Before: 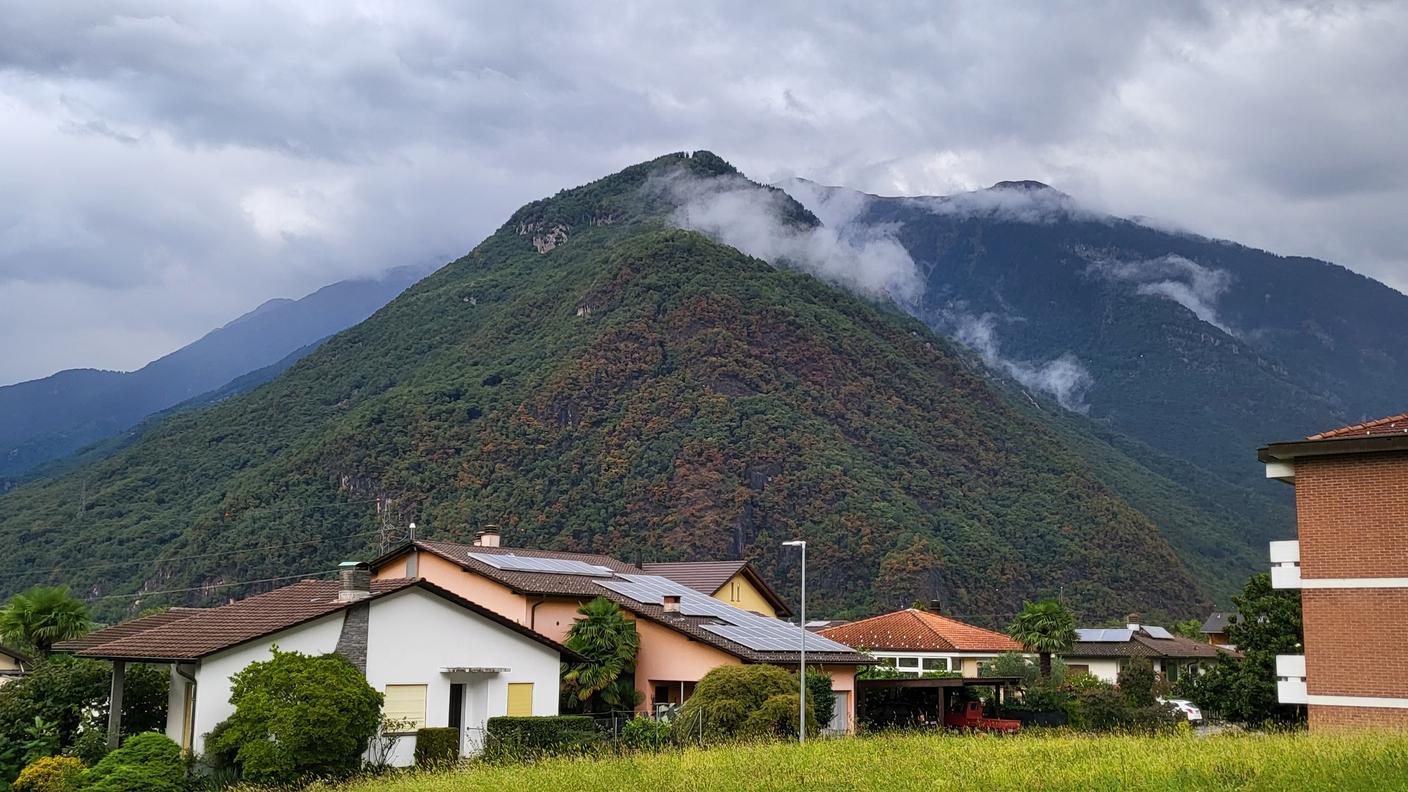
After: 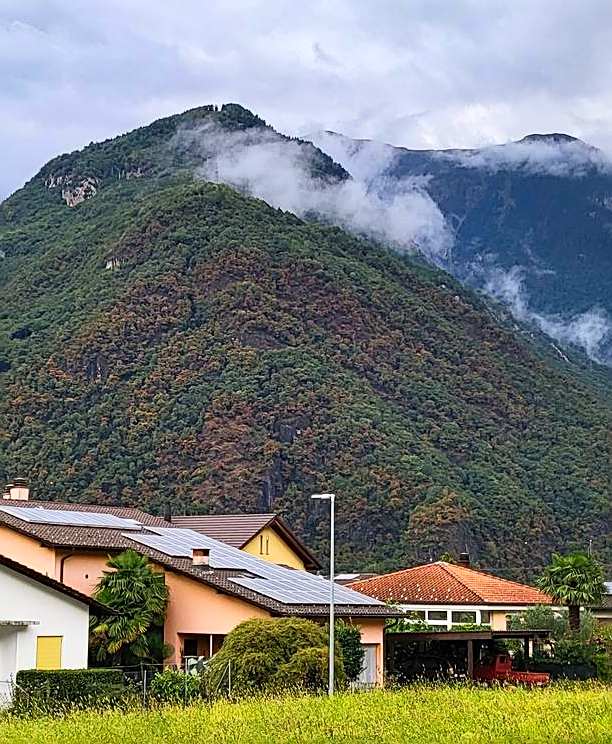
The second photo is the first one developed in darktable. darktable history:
sharpen: on, module defaults
crop: left 33.493%, top 6.06%, right 23.014%
contrast brightness saturation: contrast 0.203, brightness 0.158, saturation 0.217
haze removal: compatibility mode true, adaptive false
